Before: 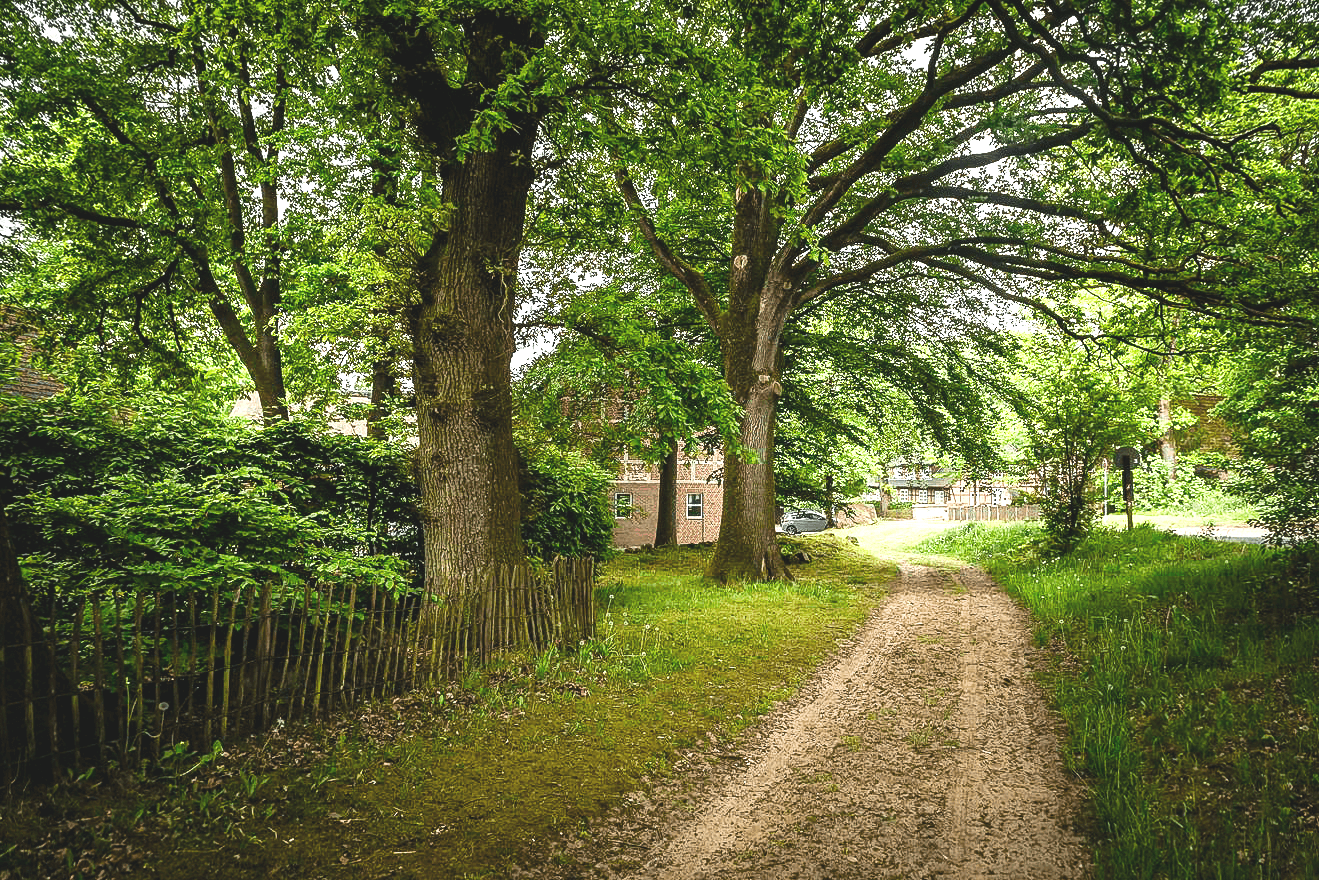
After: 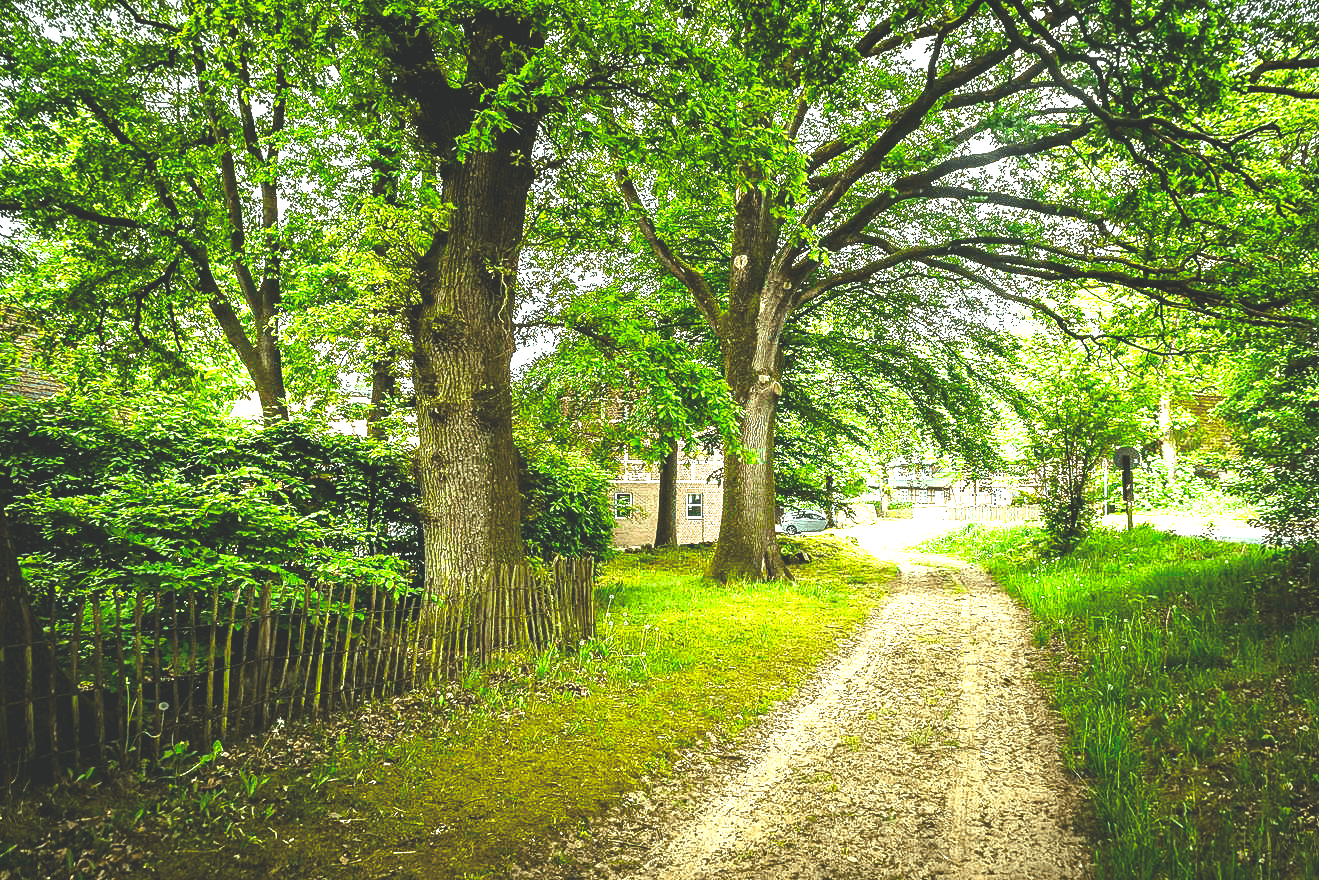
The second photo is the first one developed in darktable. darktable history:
color balance rgb: power › luminance -8.928%, highlights gain › luminance 19.821%, highlights gain › chroma 2.752%, highlights gain › hue 173.95°, perceptual saturation grading › global saturation 9.737%, global vibrance 20%
exposure: black level correction -0.006, exposure 1 EV, compensate exposure bias true, compensate highlight preservation false
